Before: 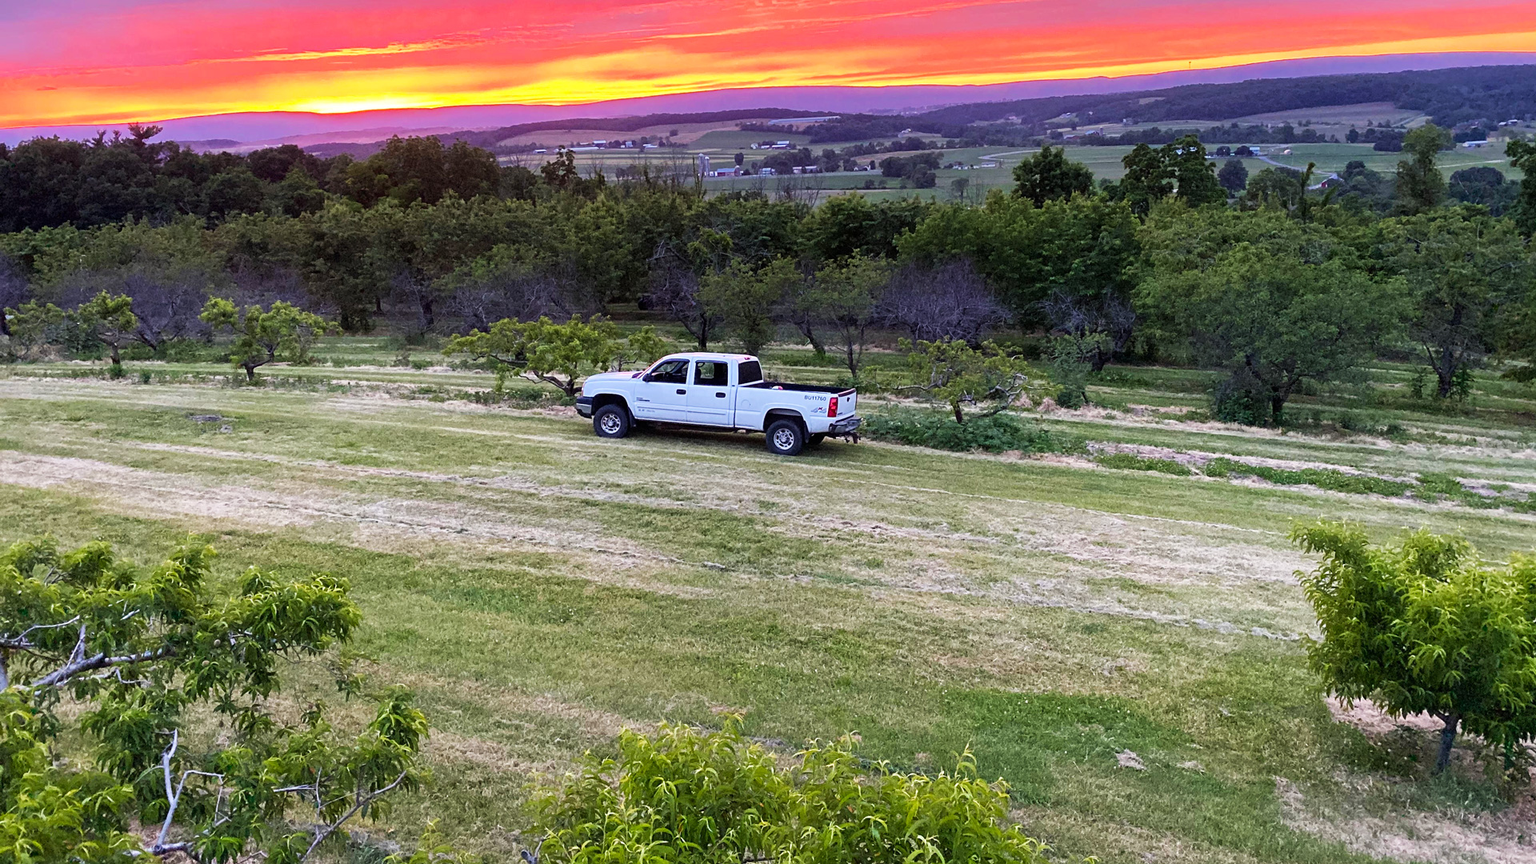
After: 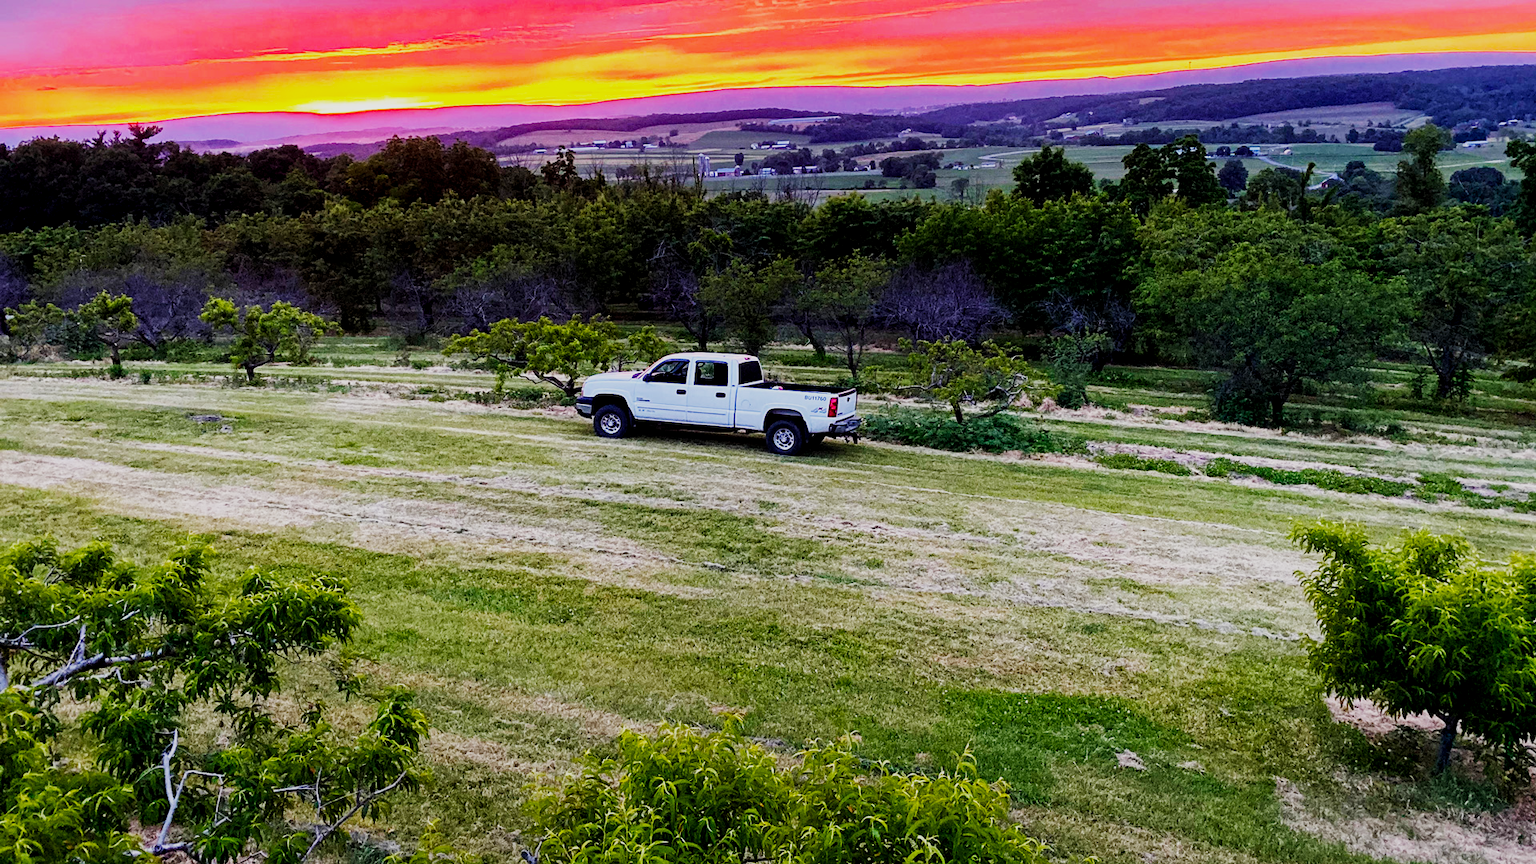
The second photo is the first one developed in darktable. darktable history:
graduated density: rotation -180°, offset 27.42
sigmoid: contrast 1.69, skew -0.23, preserve hue 0%, red attenuation 0.1, red rotation 0.035, green attenuation 0.1, green rotation -0.017, blue attenuation 0.15, blue rotation -0.052, base primaries Rec2020
color balance rgb: perceptual saturation grading › global saturation 30%
local contrast: highlights 100%, shadows 100%, detail 120%, midtone range 0.2
